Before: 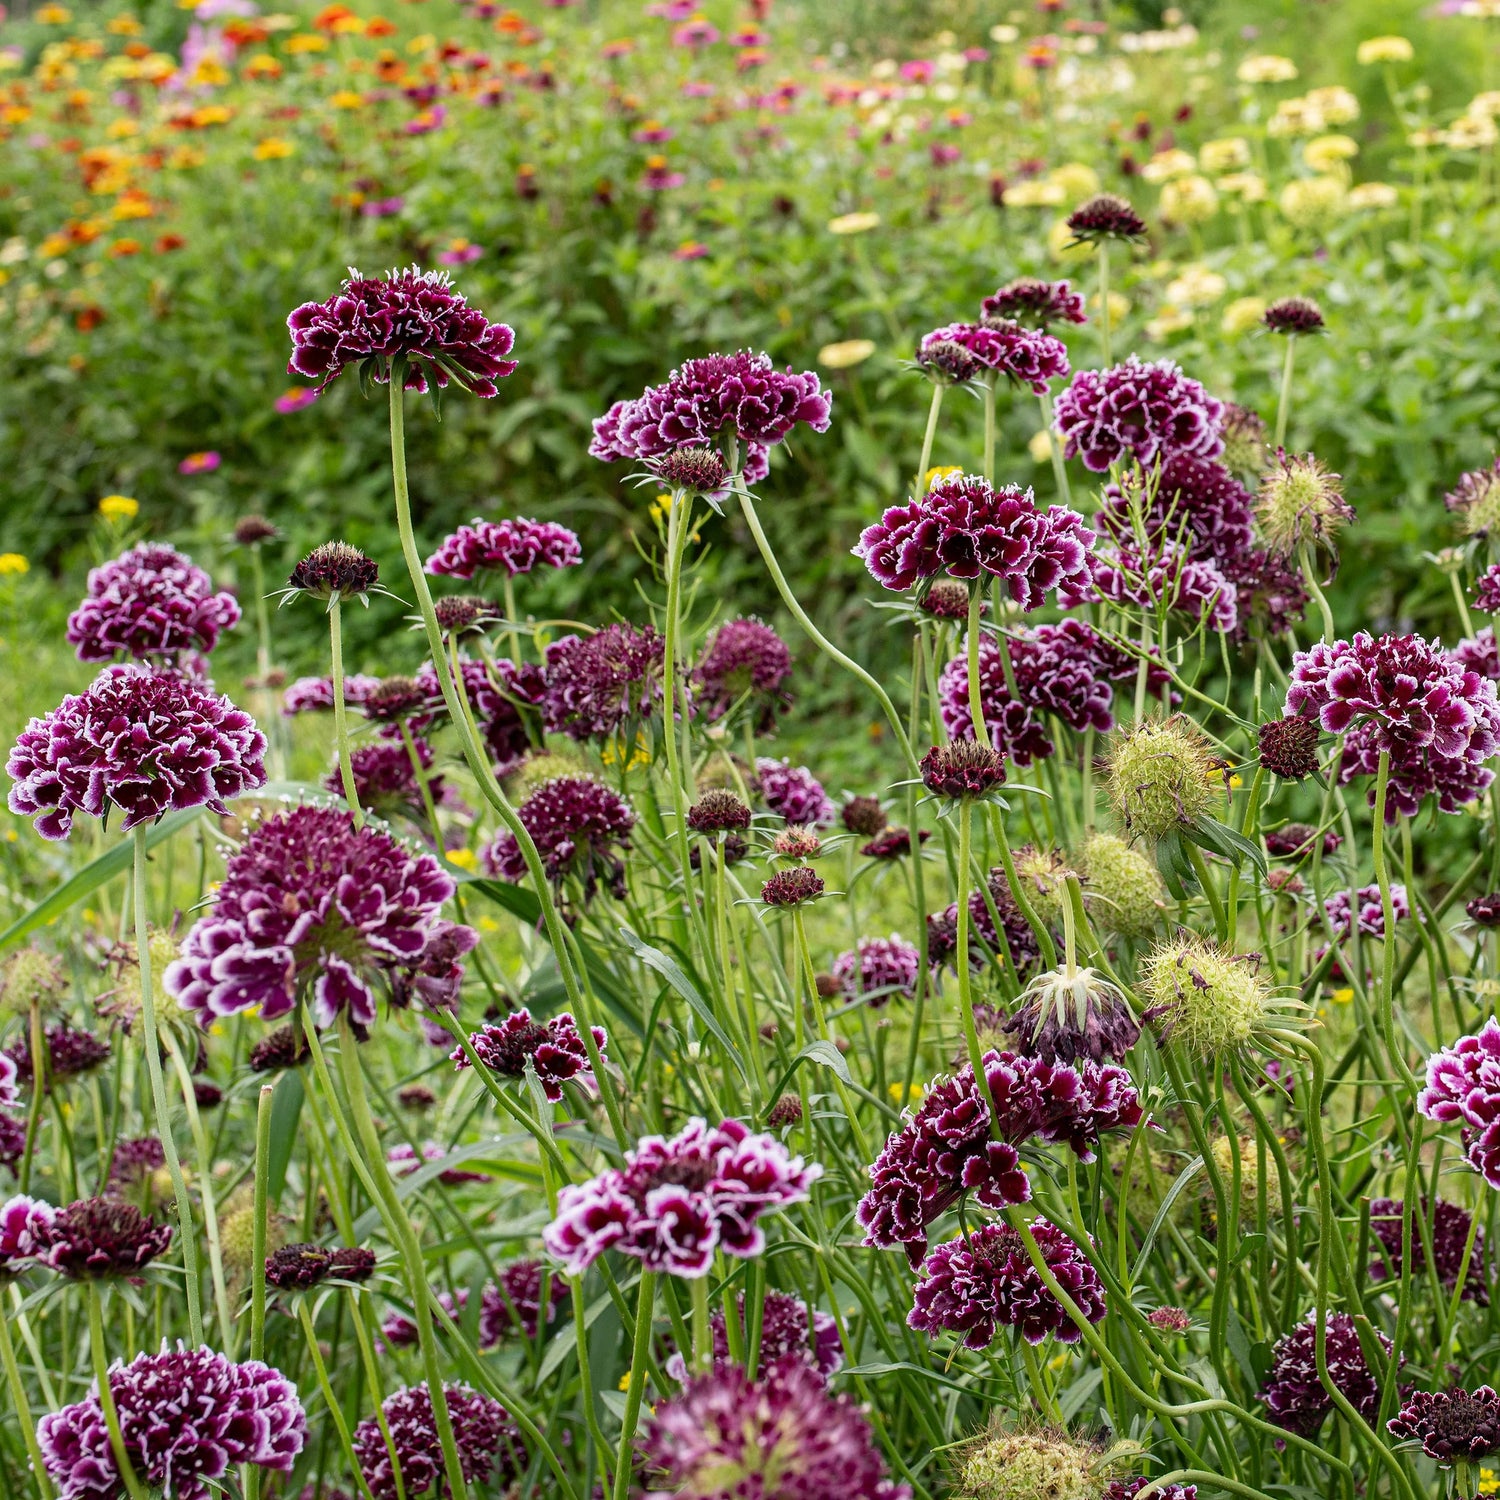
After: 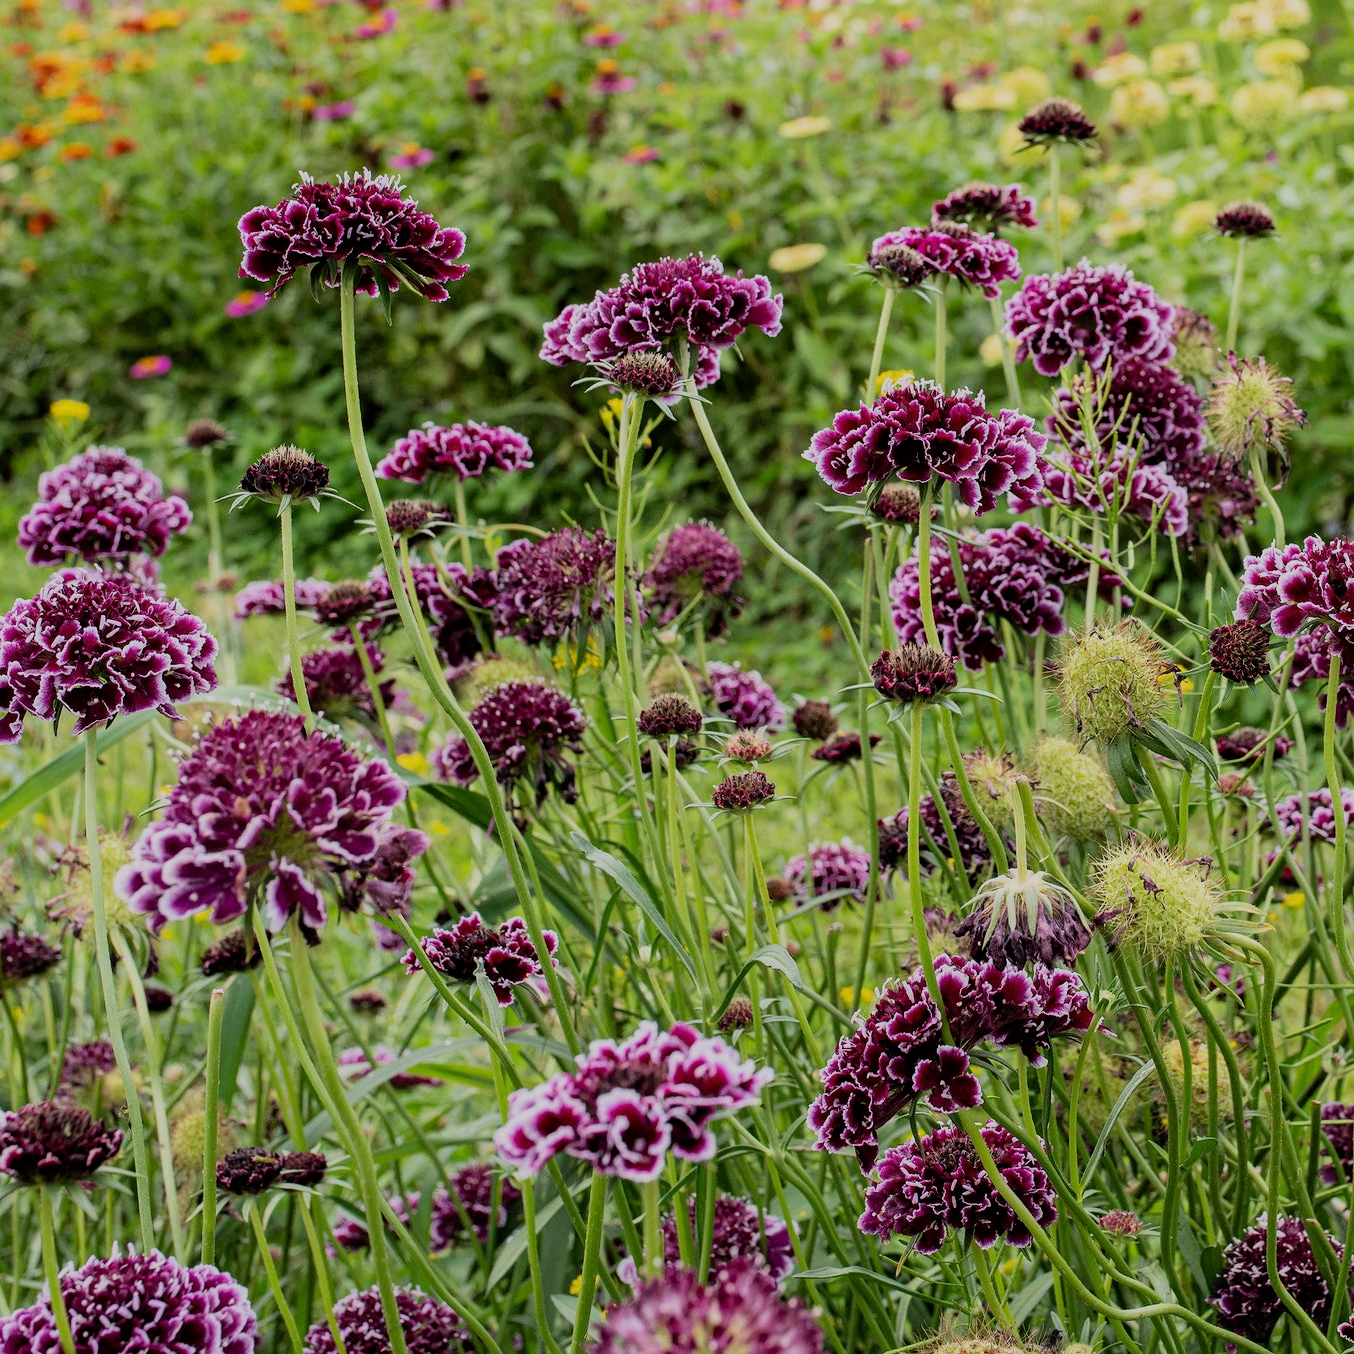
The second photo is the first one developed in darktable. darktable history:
filmic rgb: black relative exposure -7.48 EV, white relative exposure 4.83 EV, hardness 3.4, color science v6 (2022)
crop: left 3.305%, top 6.436%, right 6.389%, bottom 3.258%
